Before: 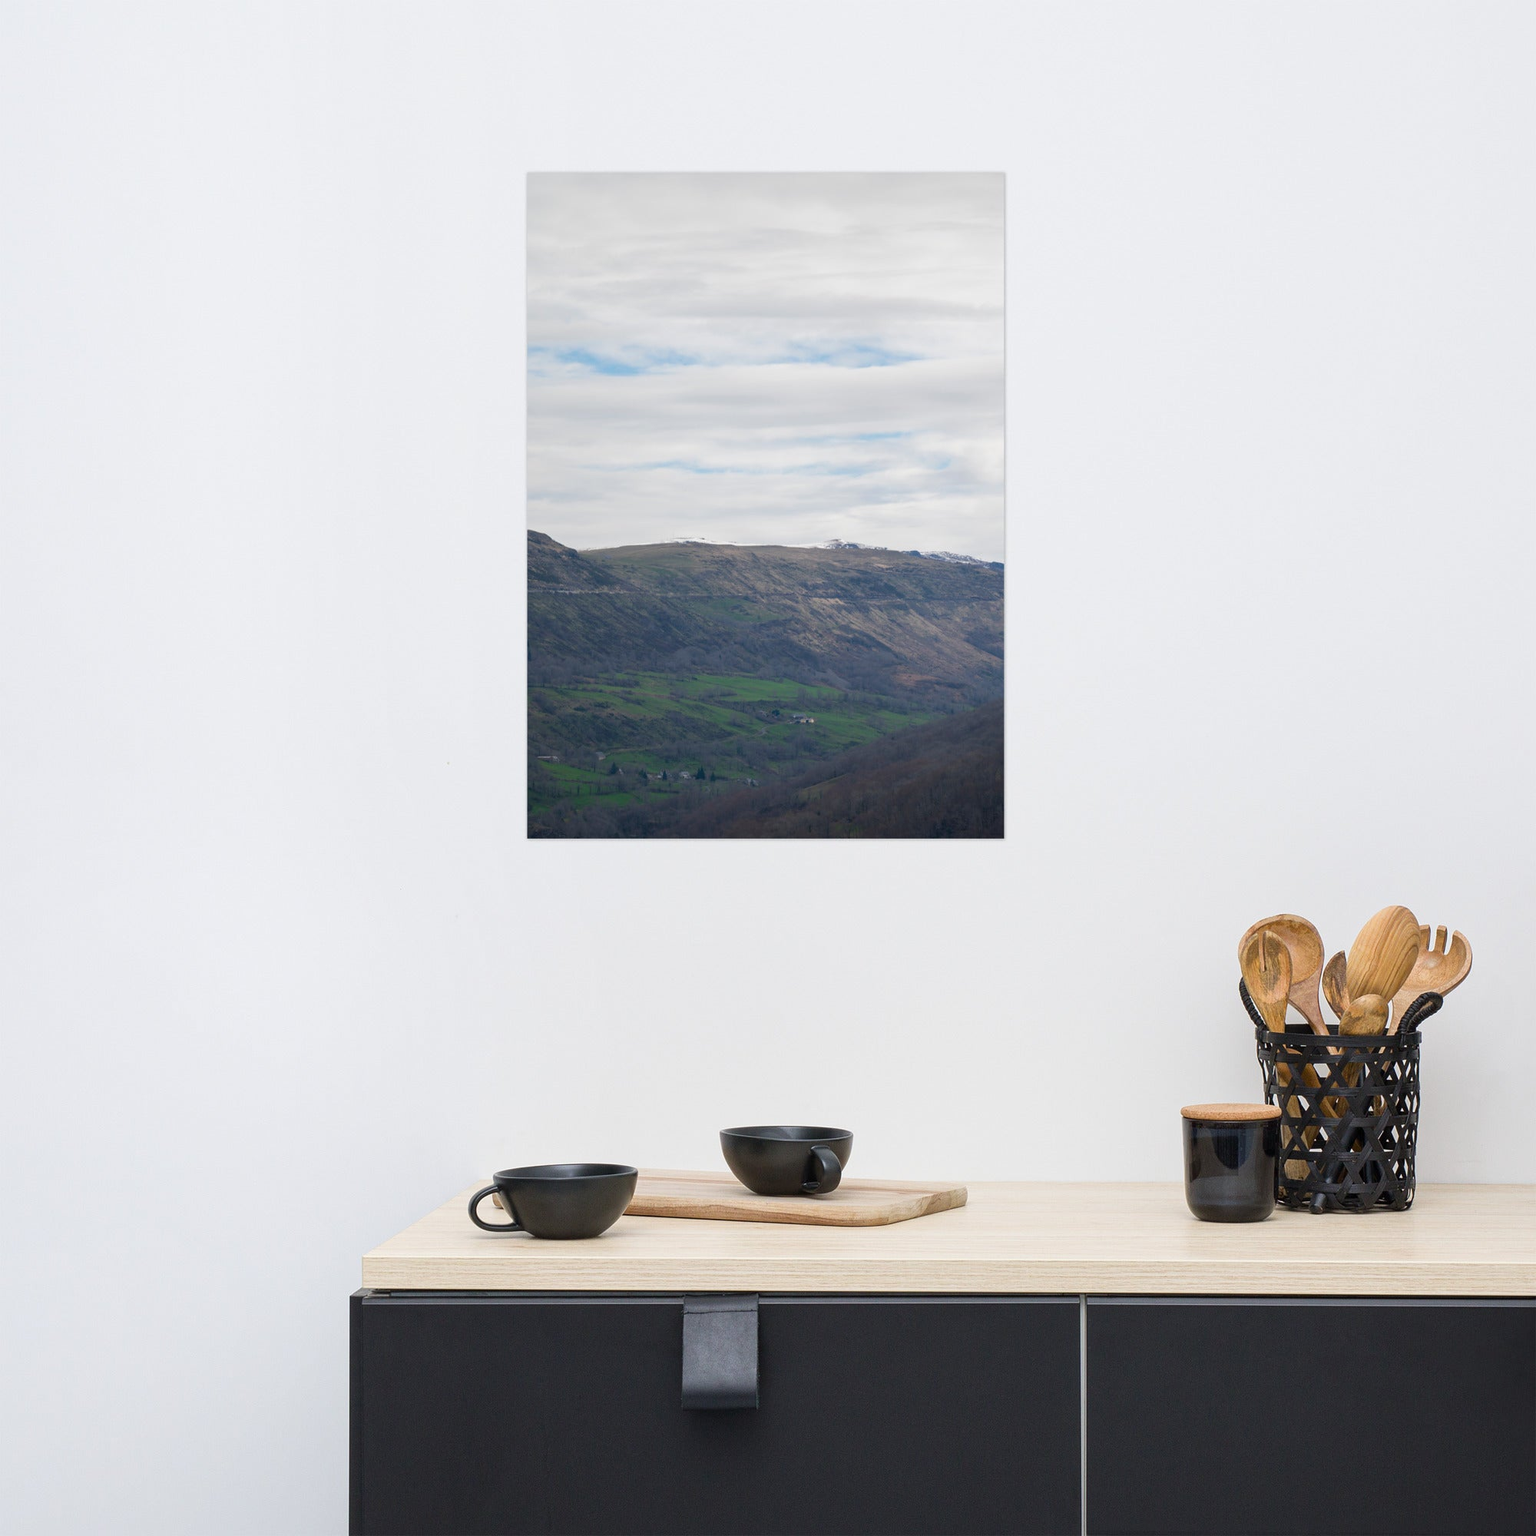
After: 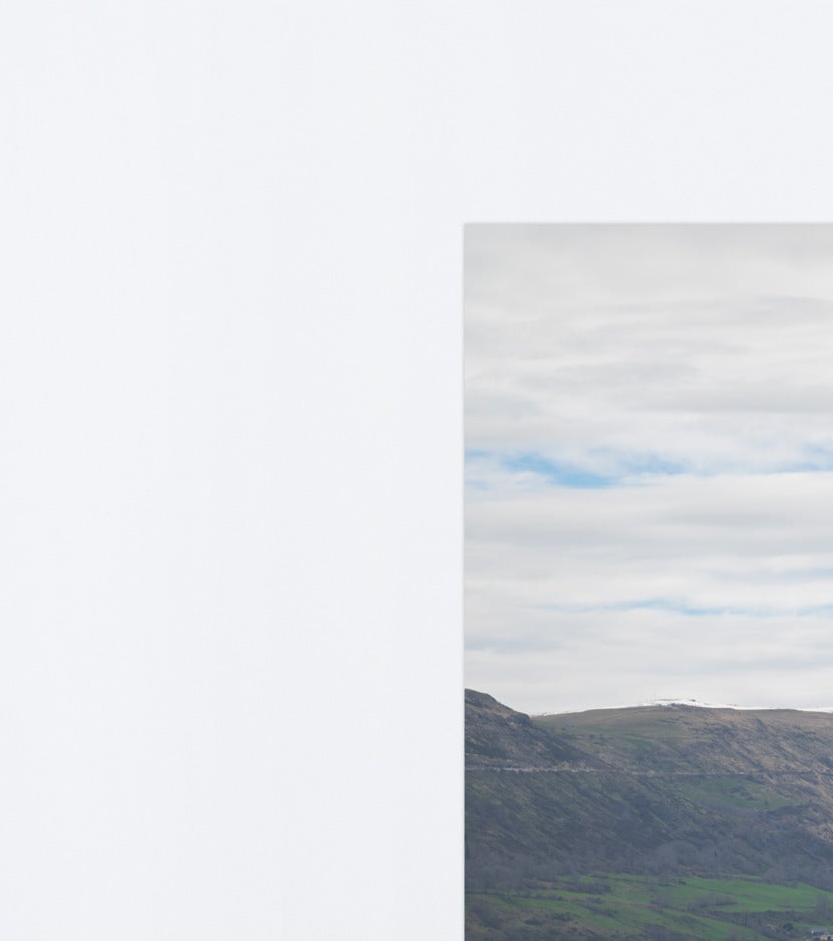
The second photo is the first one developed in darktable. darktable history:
crop and rotate: left 11.111%, top 0.078%, right 47.199%, bottom 52.827%
exposure: black level correction -0.04, exposure 0.063 EV, compensate highlight preservation false
